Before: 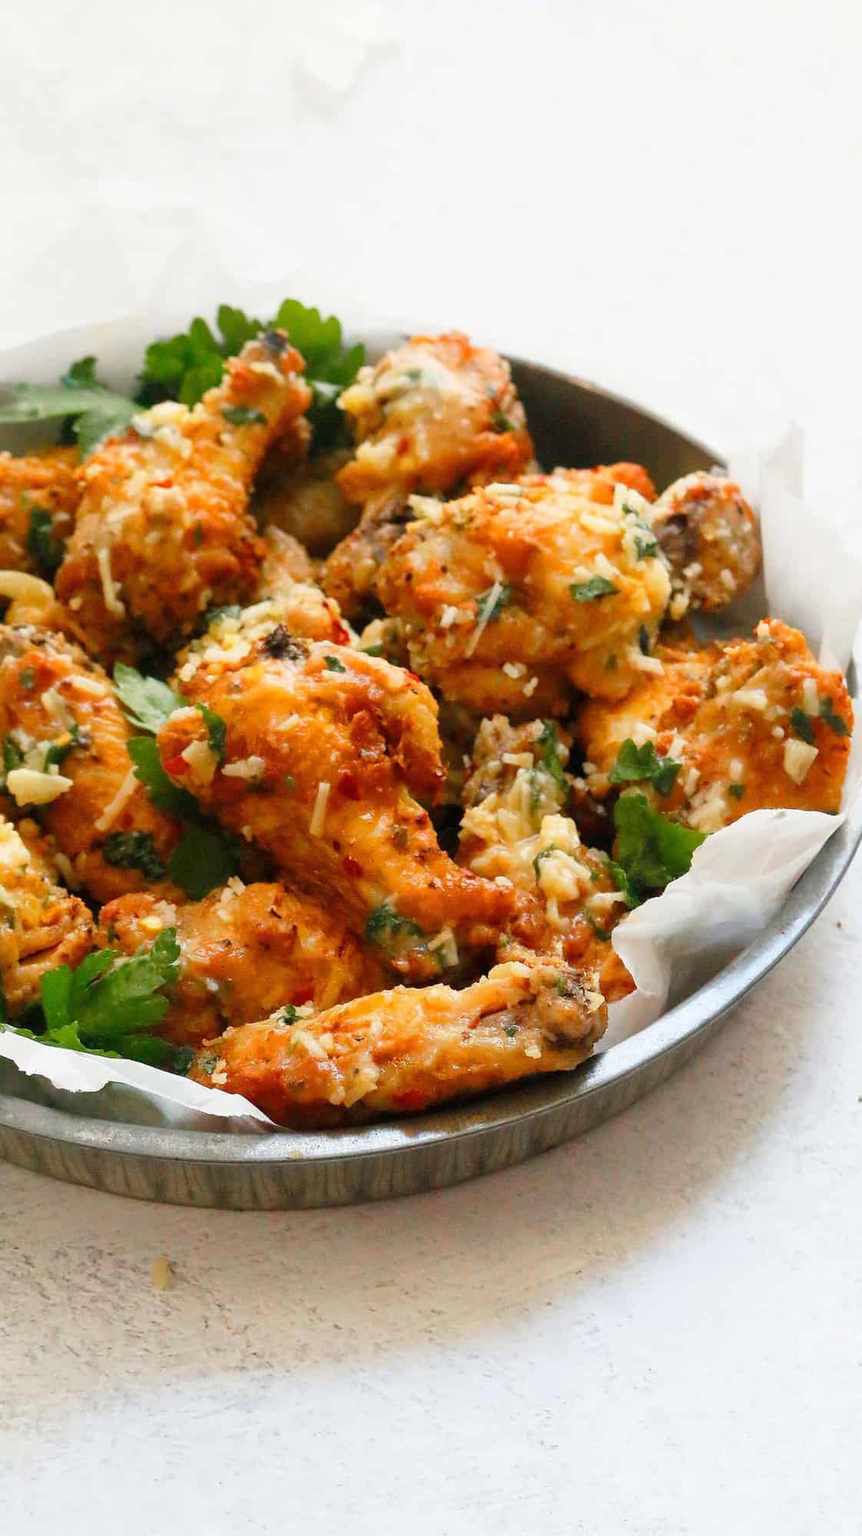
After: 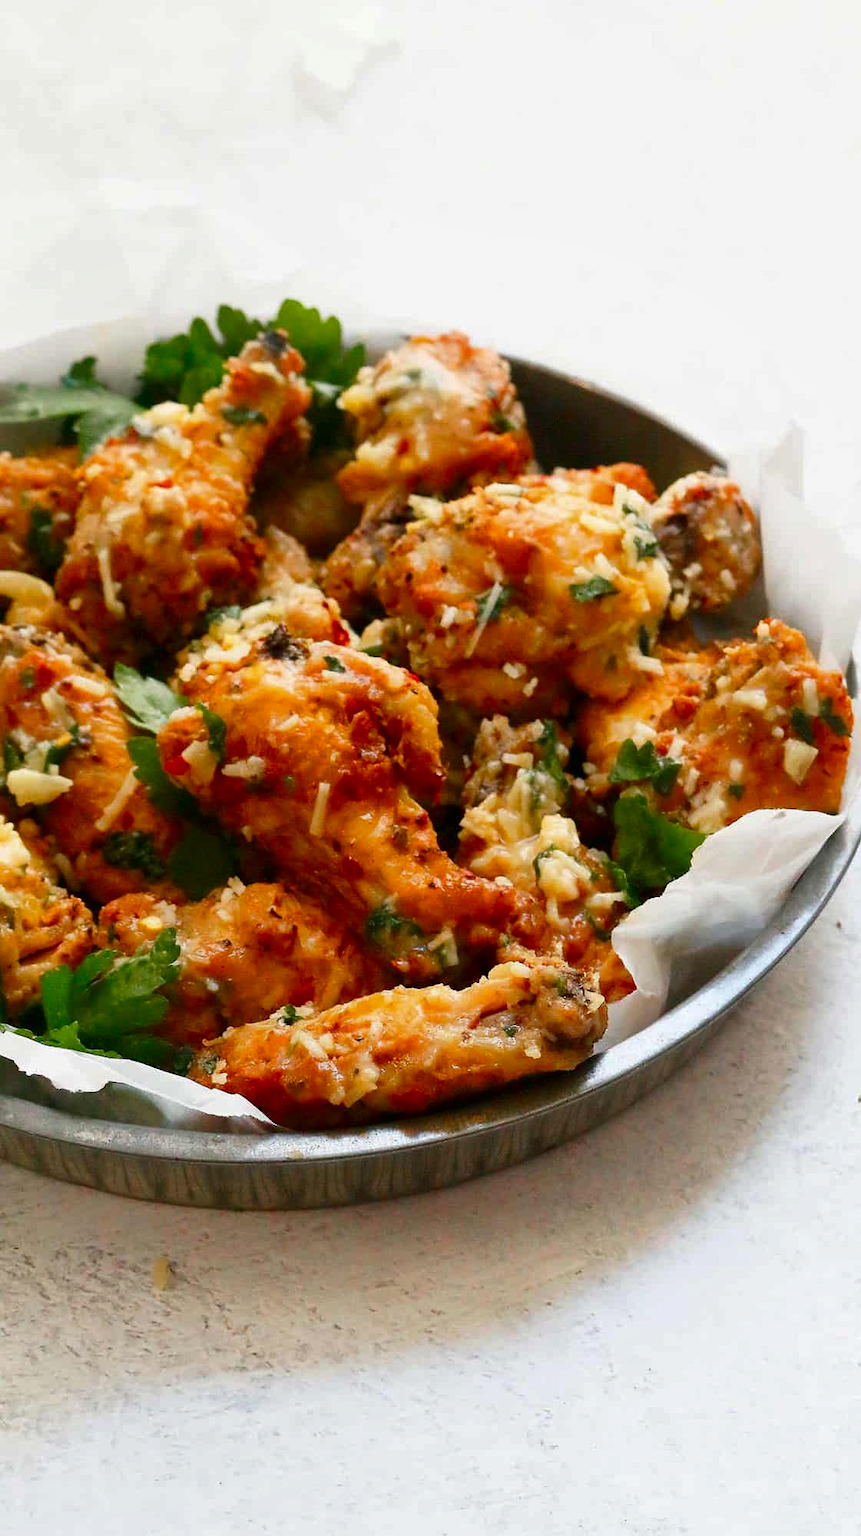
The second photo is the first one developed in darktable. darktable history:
shadows and highlights: shadows 20.08, highlights -20.97, soften with gaussian
contrast brightness saturation: contrast 0.067, brightness -0.131, saturation 0.047
